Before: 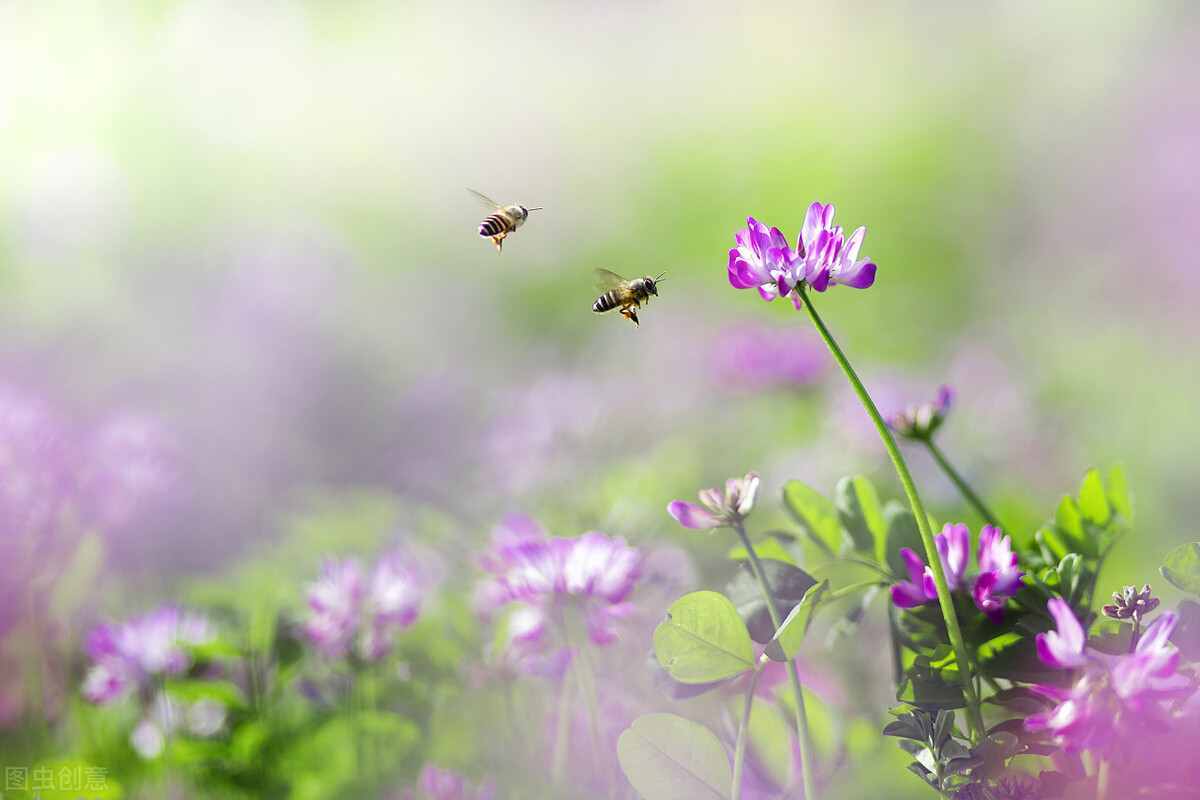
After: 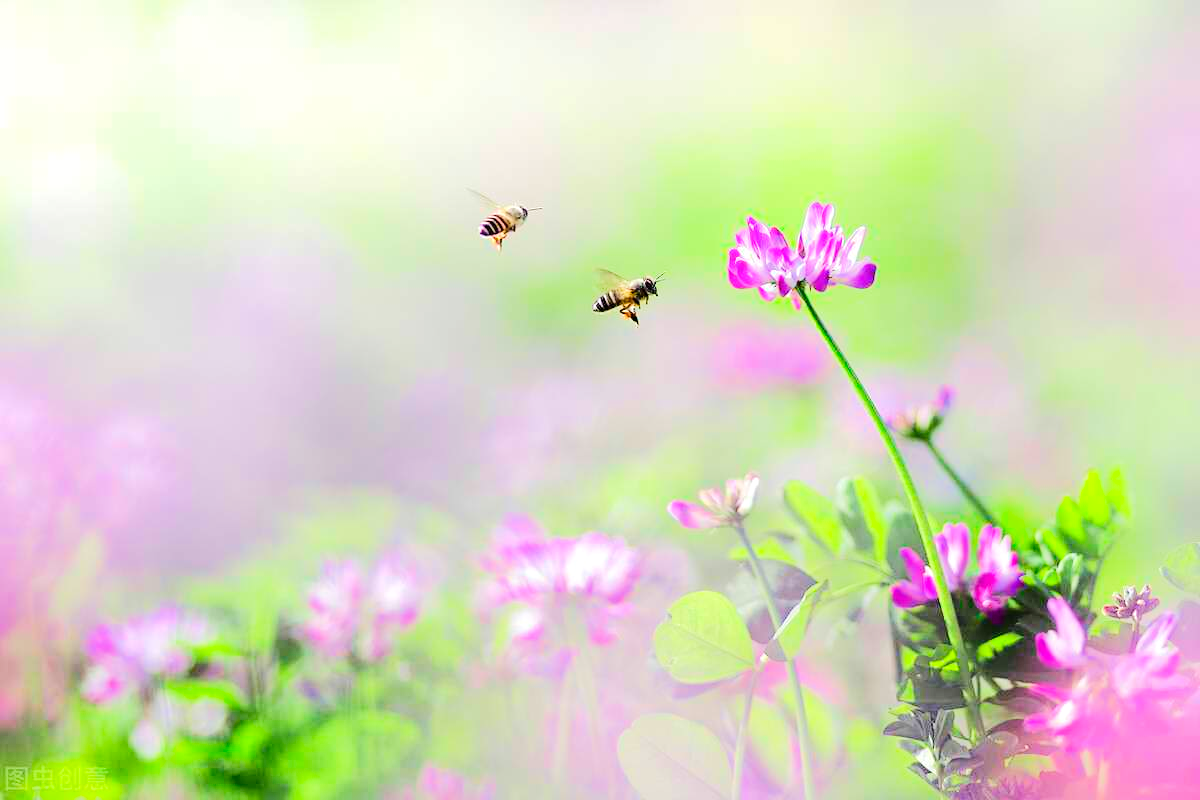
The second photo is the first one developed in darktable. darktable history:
tone equalizer: -7 EV 0.15 EV, -6 EV 0.599 EV, -5 EV 1.14 EV, -4 EV 1.33 EV, -3 EV 1.15 EV, -2 EV 0.6 EV, -1 EV 0.16 EV, edges refinement/feathering 500, mask exposure compensation -1.57 EV, preserve details no
